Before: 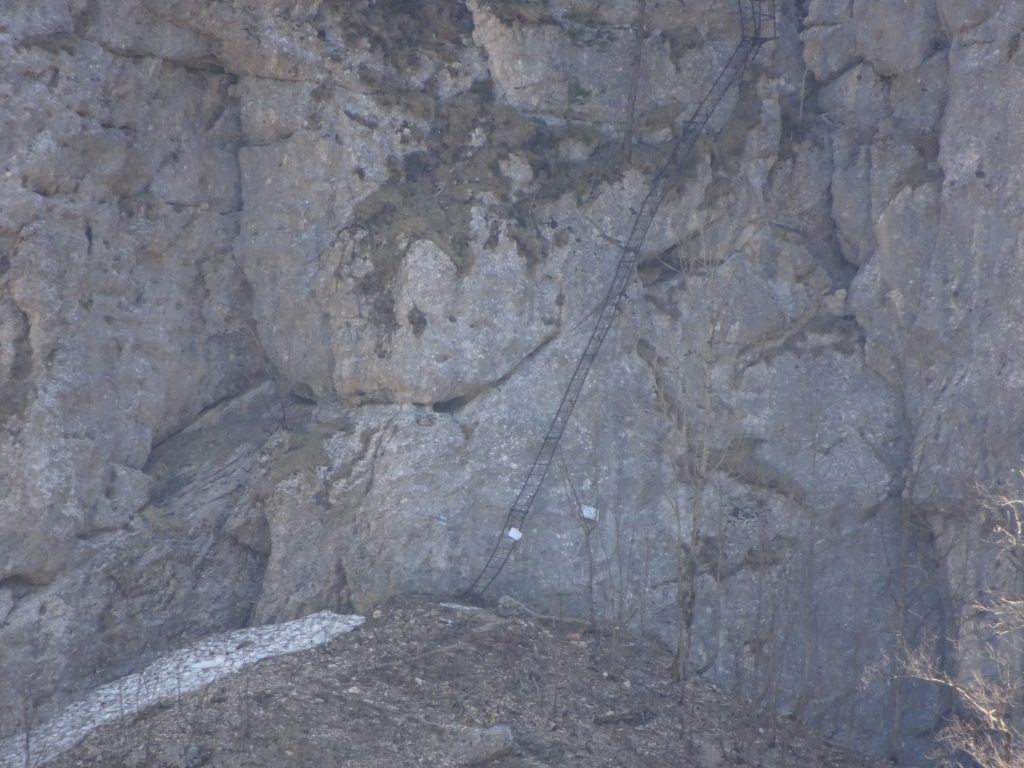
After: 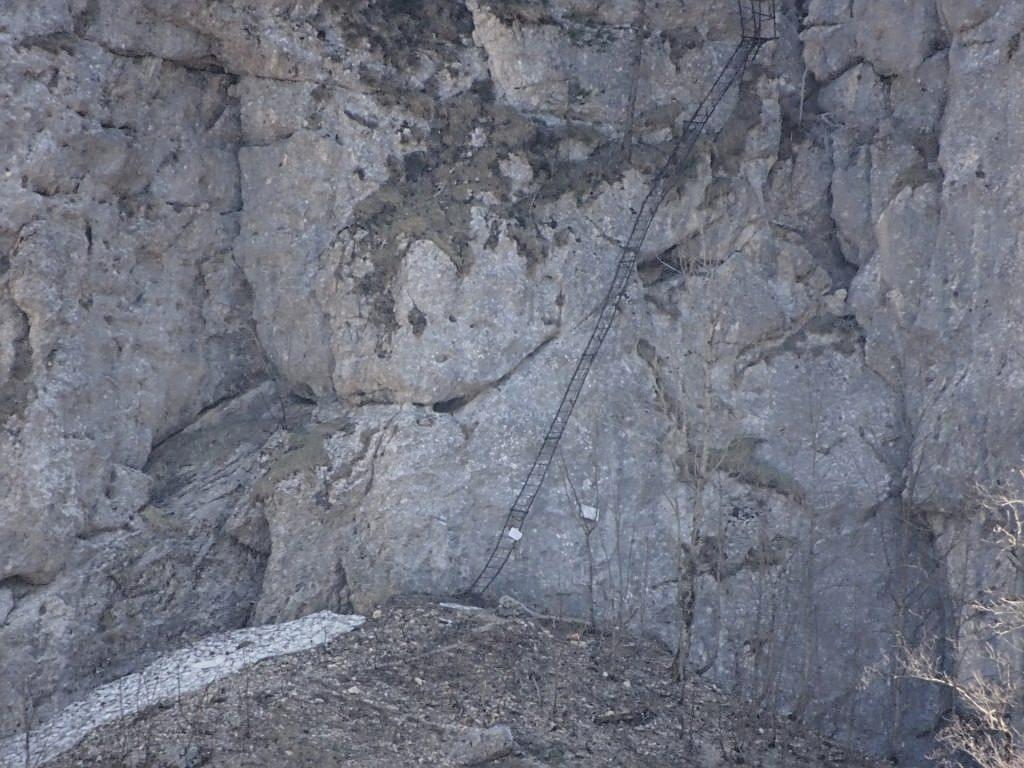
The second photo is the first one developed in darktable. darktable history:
filmic rgb: black relative exposure -5.04 EV, white relative exposure 4 EV, hardness 2.9, contrast 1.411, highlights saturation mix -29.19%
exposure: black level correction 0.001, compensate exposure bias true, compensate highlight preservation false
sharpen: on, module defaults
